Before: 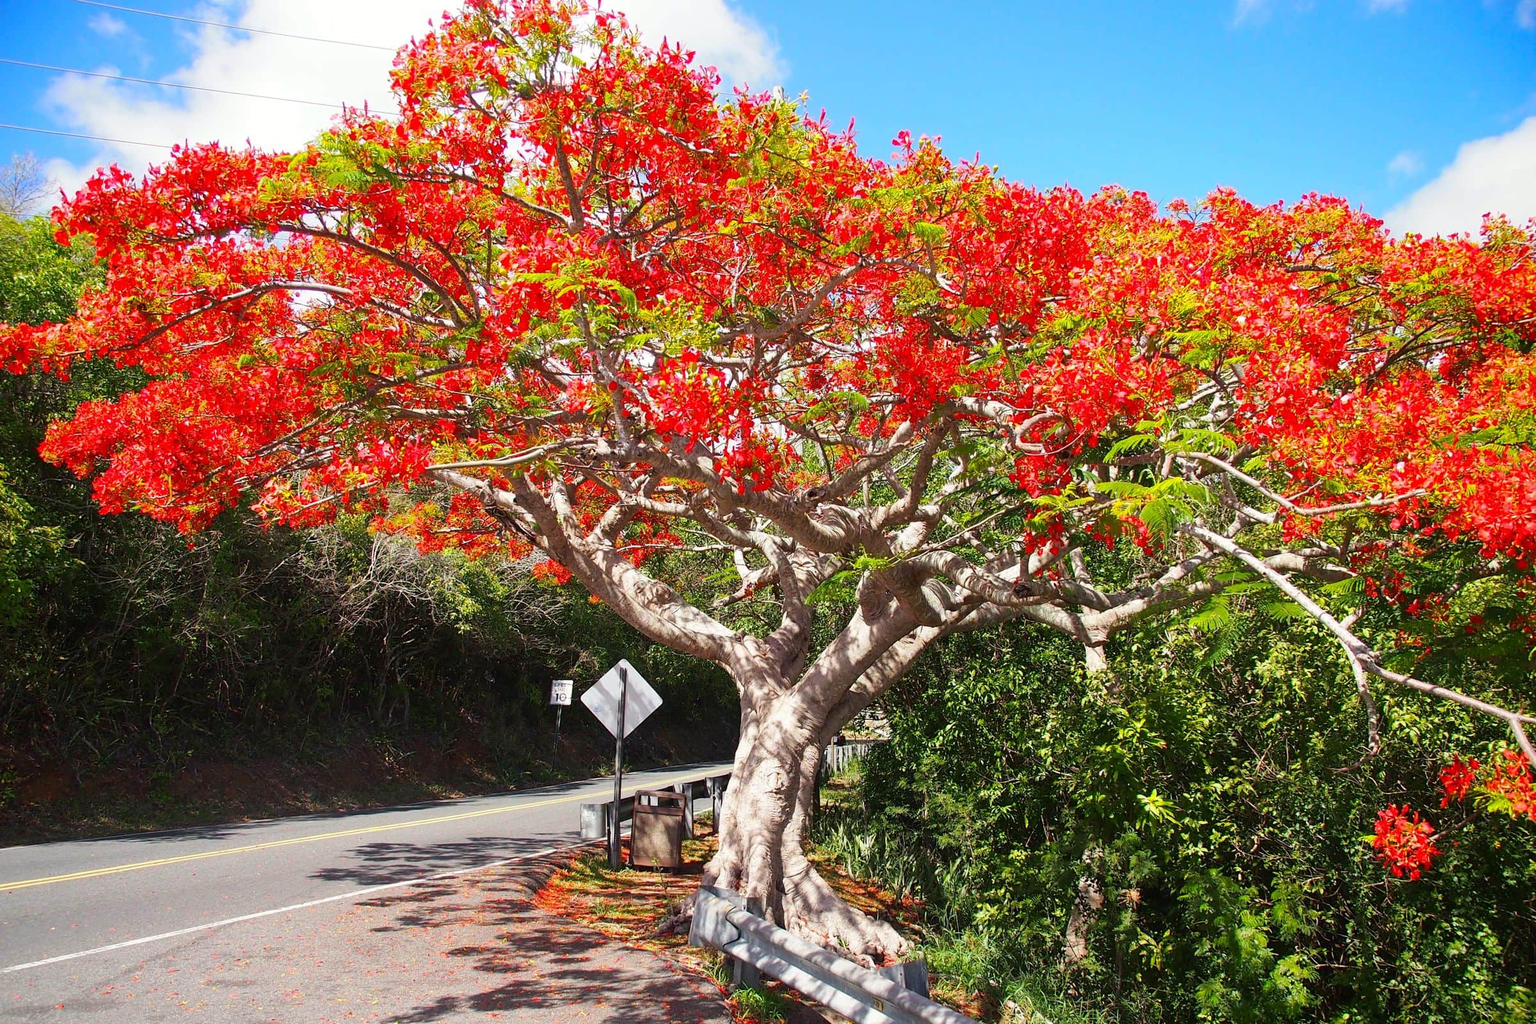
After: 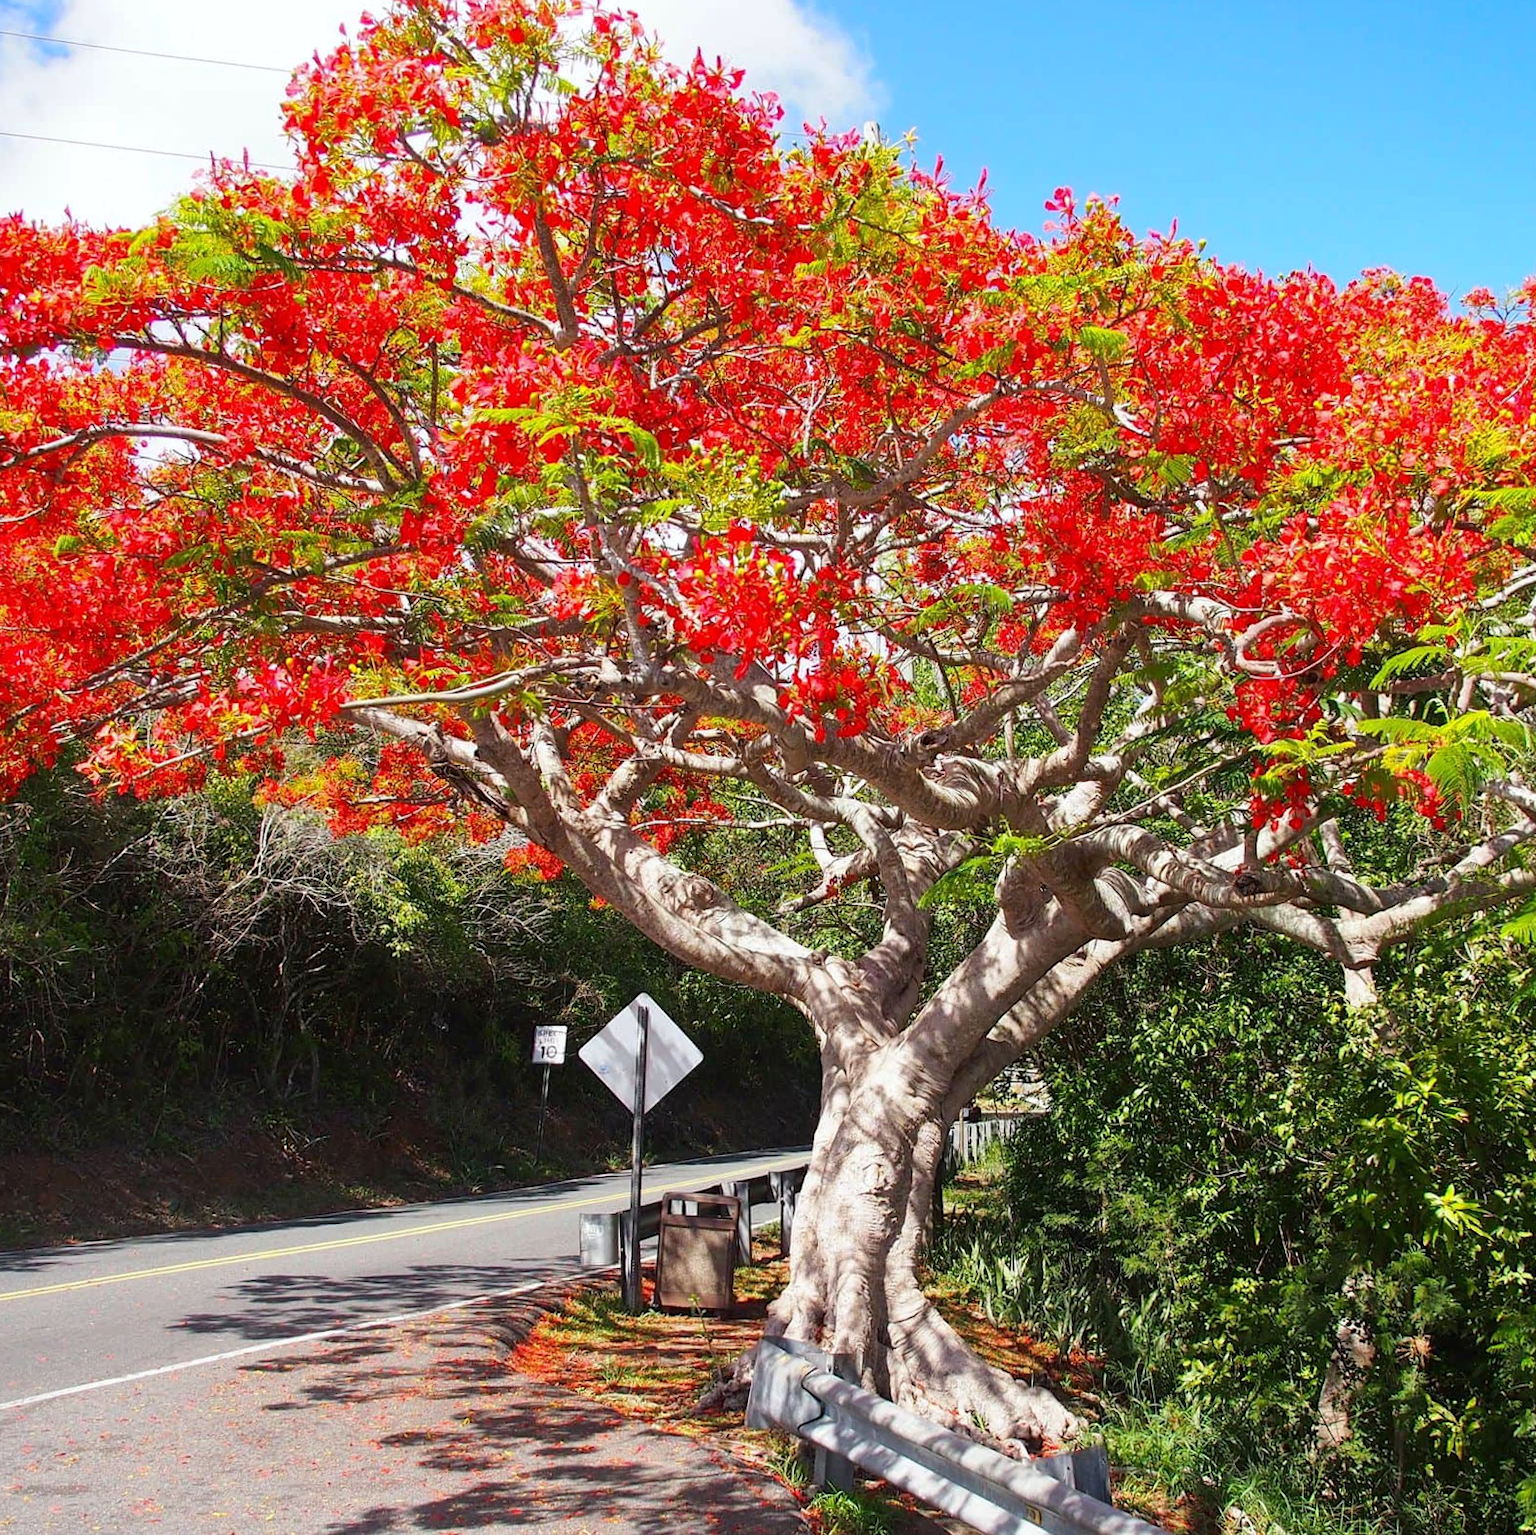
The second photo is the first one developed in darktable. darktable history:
rotate and perspective: rotation -0.45°, automatic cropping original format, crop left 0.008, crop right 0.992, crop top 0.012, crop bottom 0.988
crop and rotate: left 12.648%, right 20.685%
white balance: red 0.988, blue 1.017
